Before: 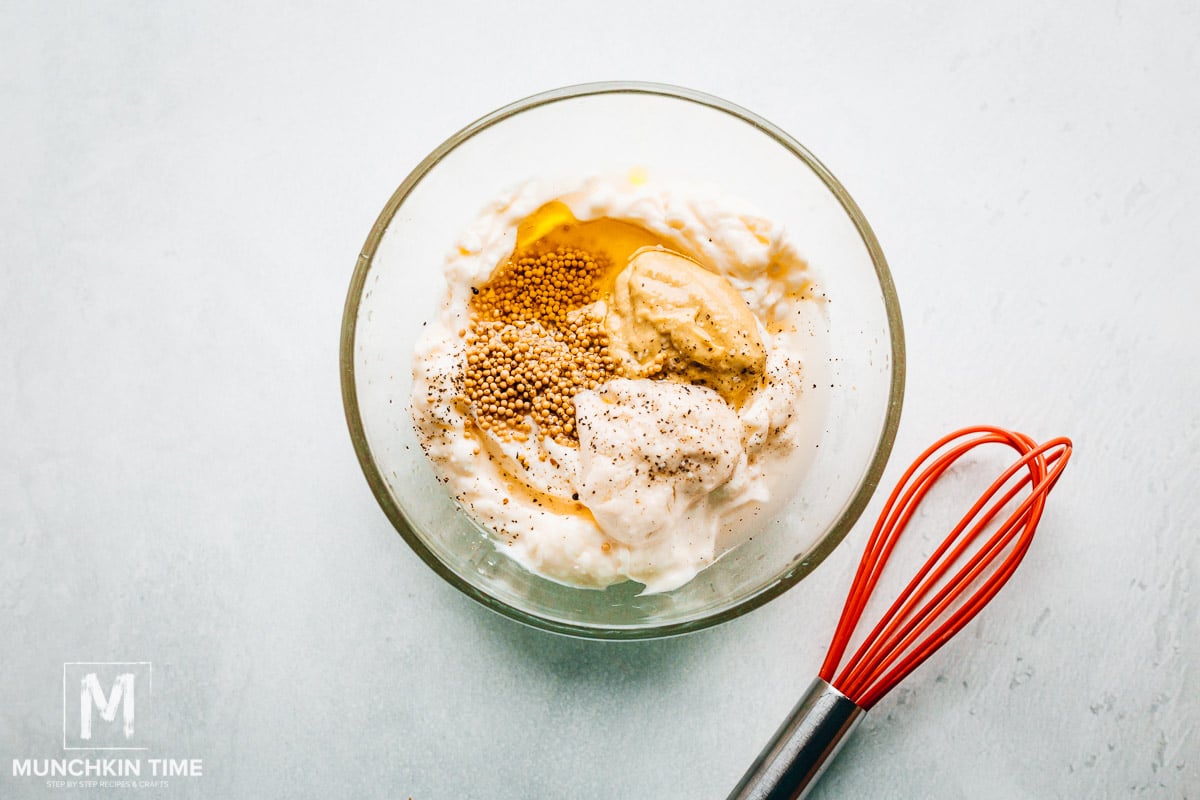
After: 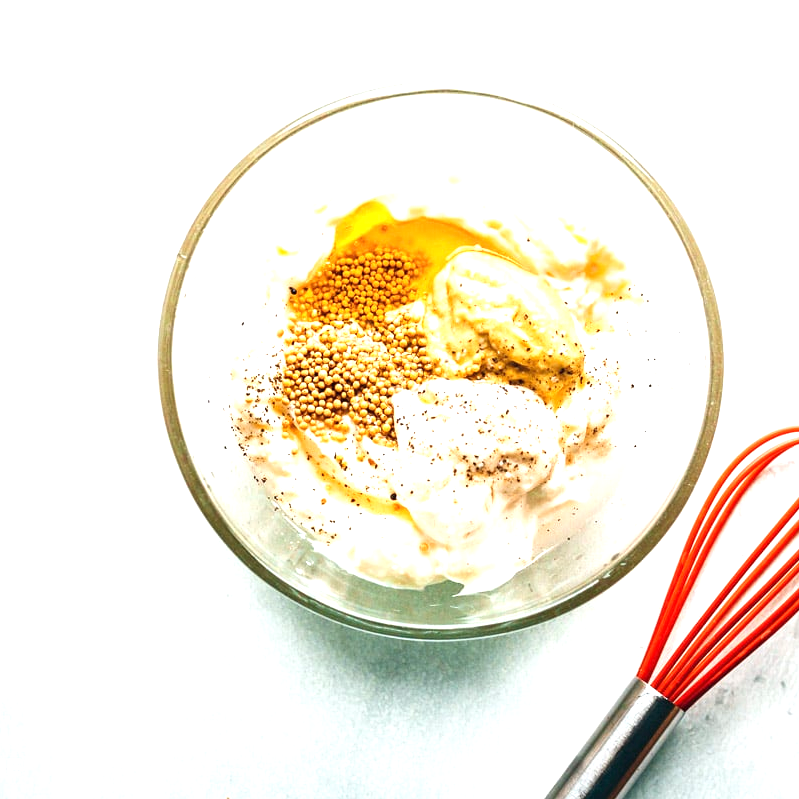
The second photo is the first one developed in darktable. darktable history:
crop and rotate: left 15.211%, right 18.14%
exposure: black level correction 0, exposure 0.899 EV, compensate highlight preservation false
